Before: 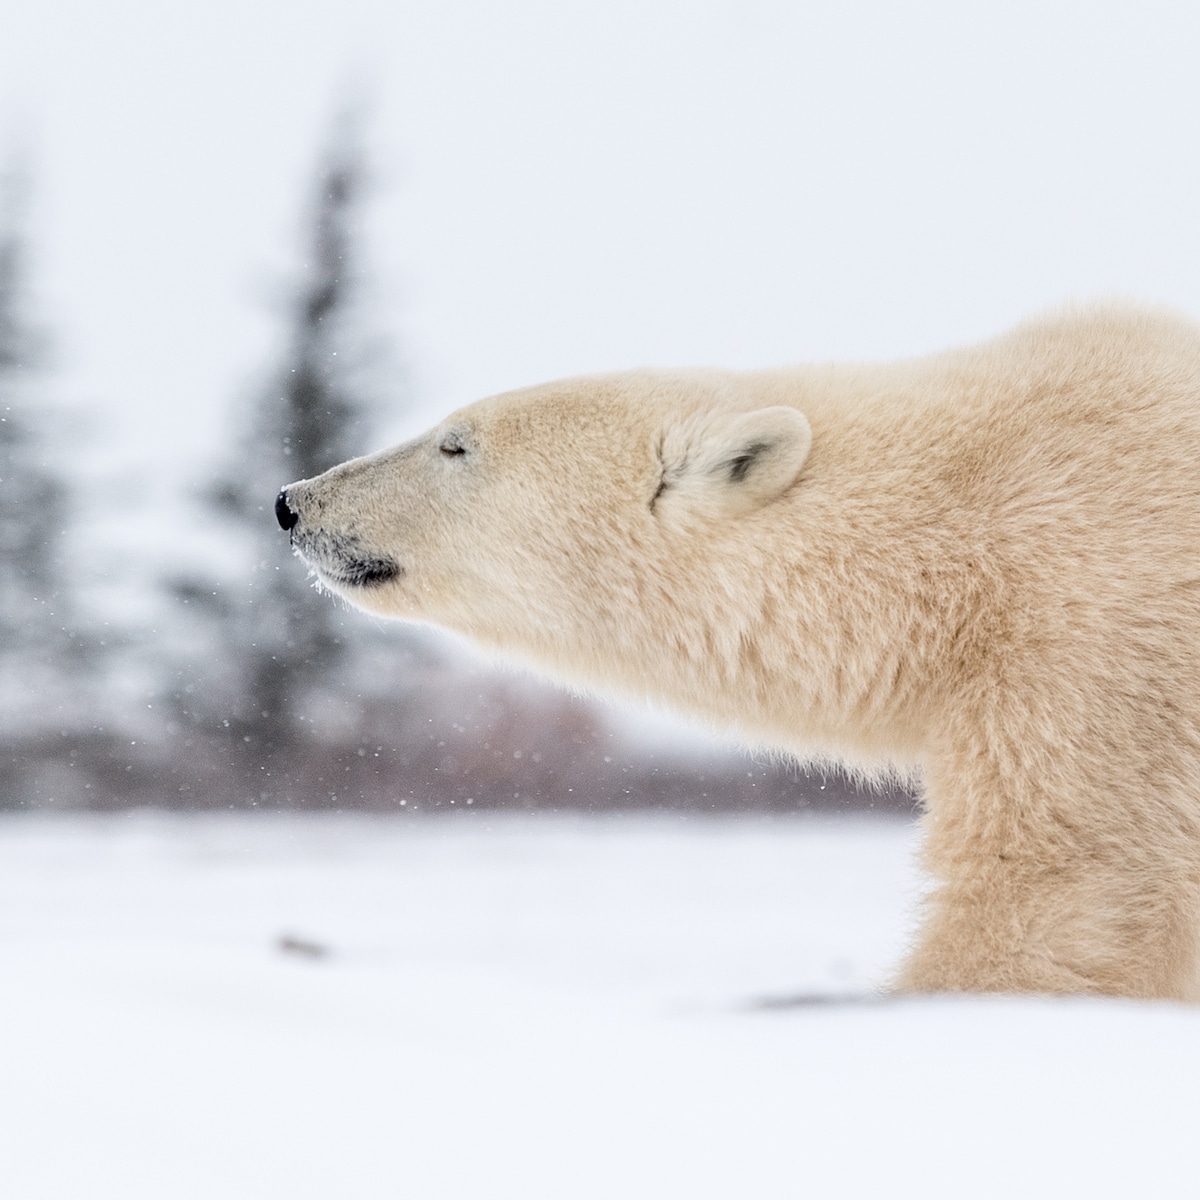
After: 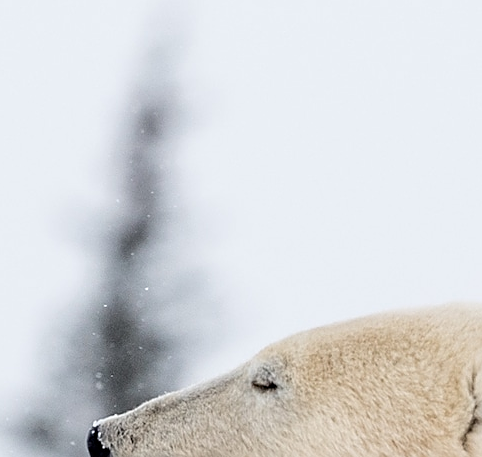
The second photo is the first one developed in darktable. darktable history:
crop: left 15.694%, top 5.45%, right 44.072%, bottom 56.435%
sharpen: on, module defaults
